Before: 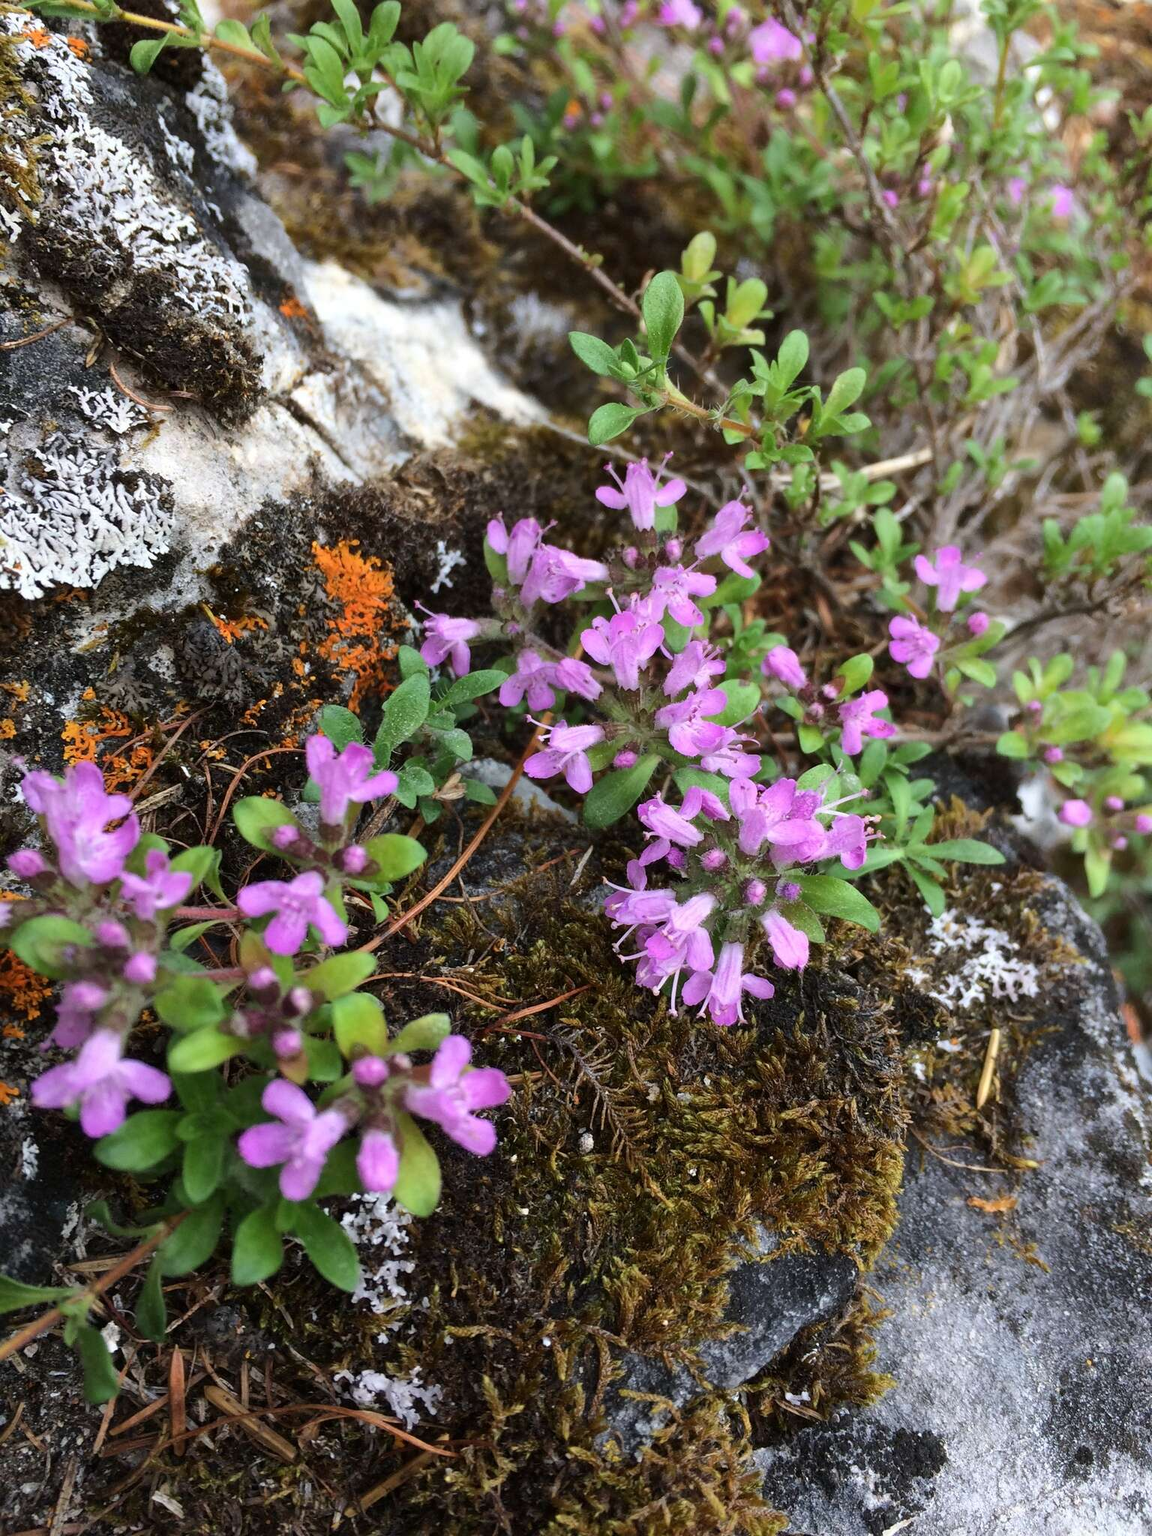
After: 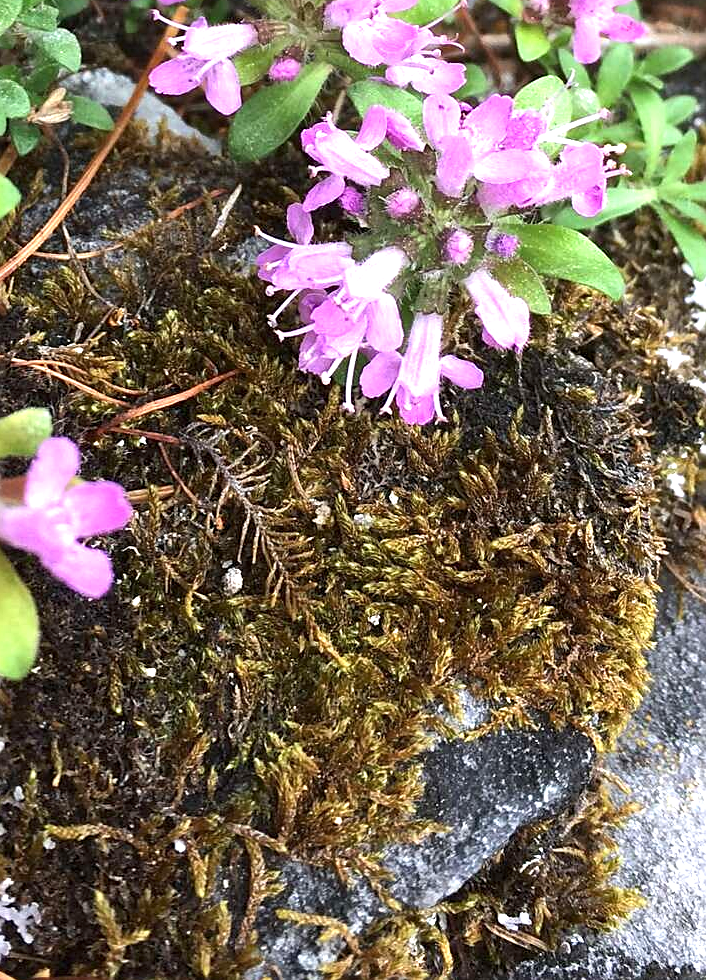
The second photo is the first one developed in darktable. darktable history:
sharpen: on, module defaults
exposure: black level correction 0, exposure 1 EV, compensate highlight preservation false
crop: left 35.804%, top 46.089%, right 18.212%, bottom 6.047%
